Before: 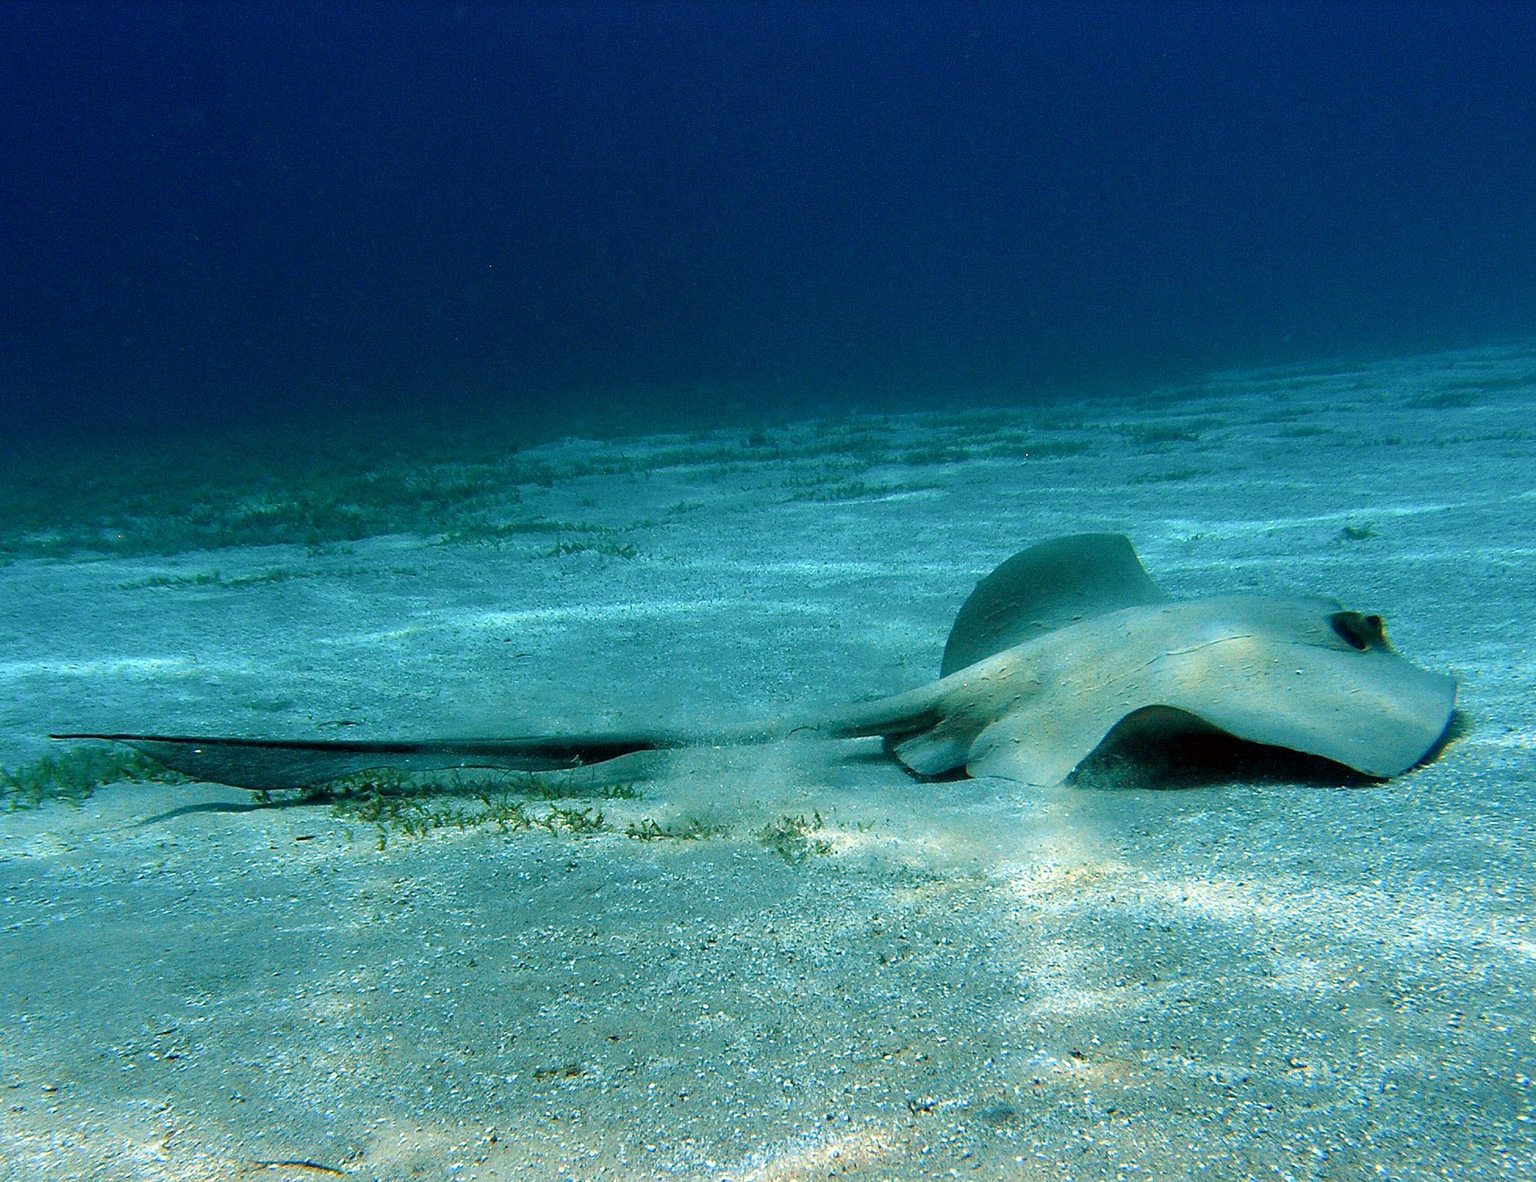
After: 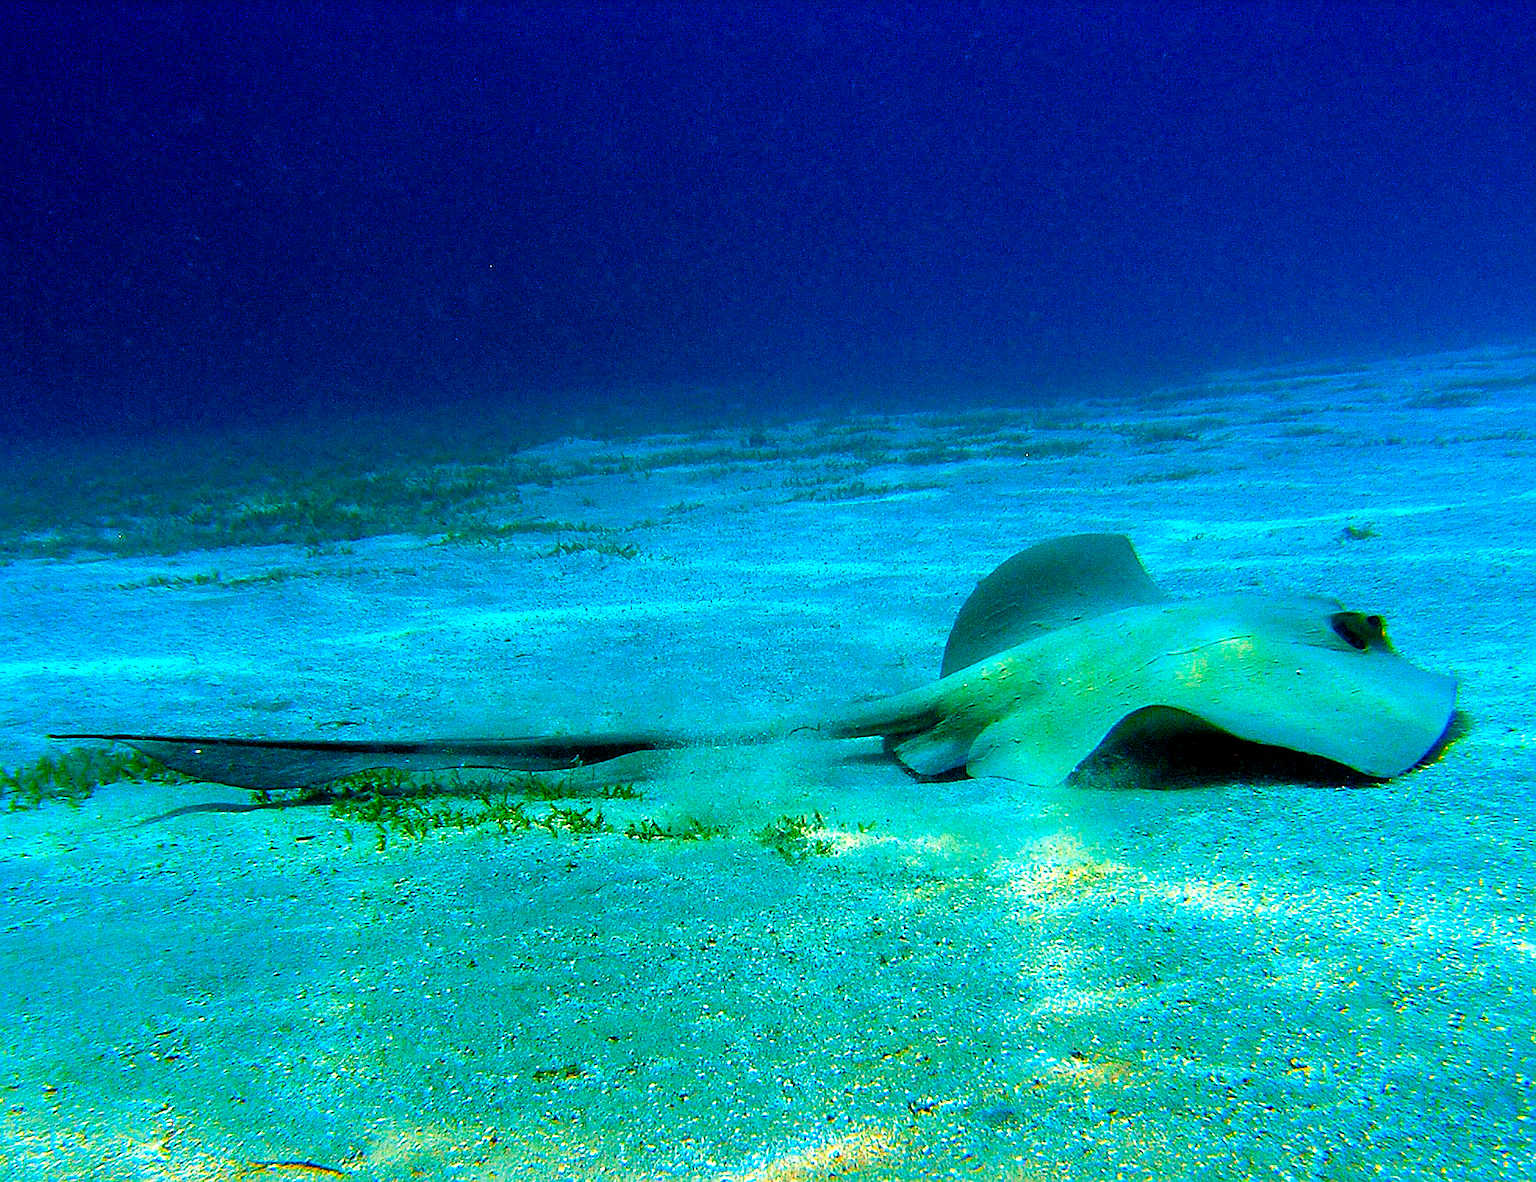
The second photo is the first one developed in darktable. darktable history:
color correction: saturation 1.8
exposure: black level correction 0.001, exposure -0.2 EV, compensate highlight preservation false
color balance rgb: linear chroma grading › shadows 10%, linear chroma grading › highlights 10%, linear chroma grading › global chroma 15%, linear chroma grading › mid-tones 15%, perceptual saturation grading › global saturation 40%, perceptual saturation grading › highlights -25%, perceptual saturation grading › mid-tones 35%, perceptual saturation grading › shadows 35%, perceptual brilliance grading › global brilliance 11.29%, global vibrance 11.29%
sharpen: on, module defaults
